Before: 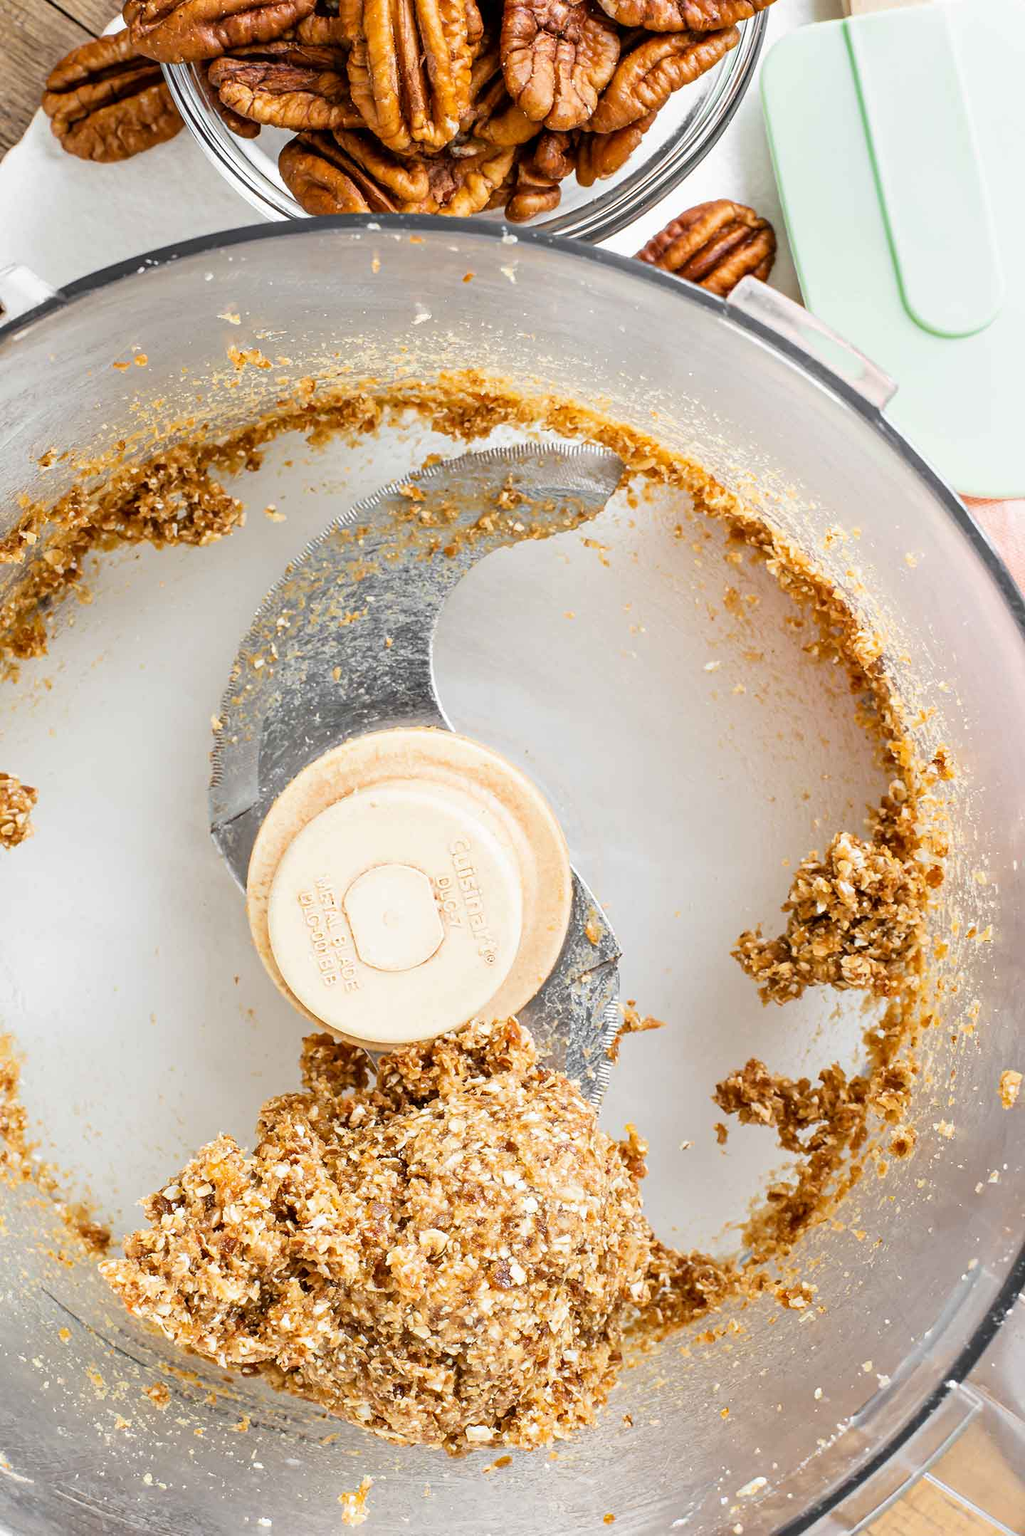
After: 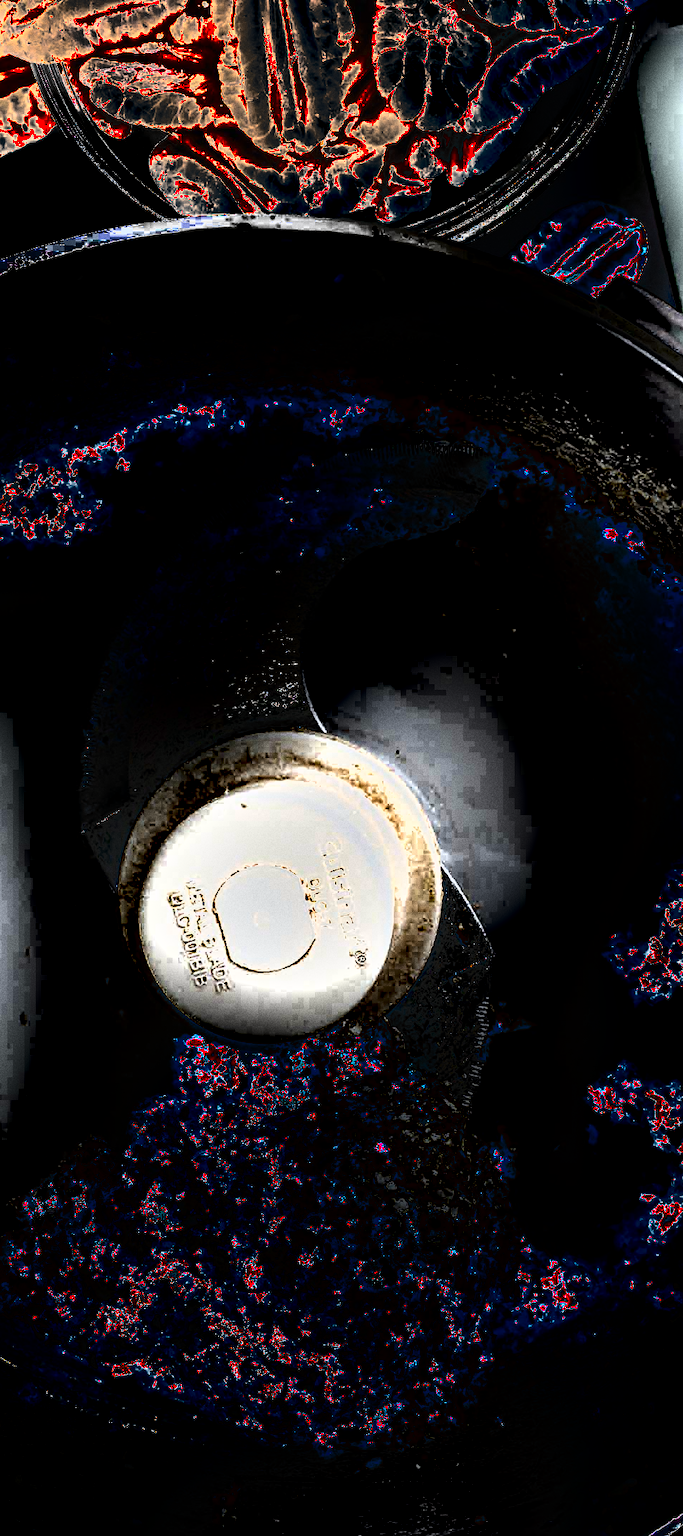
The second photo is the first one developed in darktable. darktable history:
exposure: black level correction 0, exposure 4 EV, compensate exposure bias true, compensate highlight preservation false
crop and rotate: left 12.673%, right 20.66%
grain: coarseness 9.61 ISO, strength 35.62%
tone curve: curves: ch0 [(0, 0) (0.003, 0.008) (0.011, 0.017) (0.025, 0.027) (0.044, 0.043) (0.069, 0.059) (0.1, 0.086) (0.136, 0.112) (0.177, 0.152) (0.224, 0.203) (0.277, 0.277) (0.335, 0.346) (0.399, 0.439) (0.468, 0.527) (0.543, 0.613) (0.623, 0.693) (0.709, 0.787) (0.801, 0.863) (0.898, 0.927) (1, 1)], preserve colors none
white balance: red 0.974, blue 1.044
shadows and highlights: shadows 24.5, highlights -78.15, soften with gaussian
